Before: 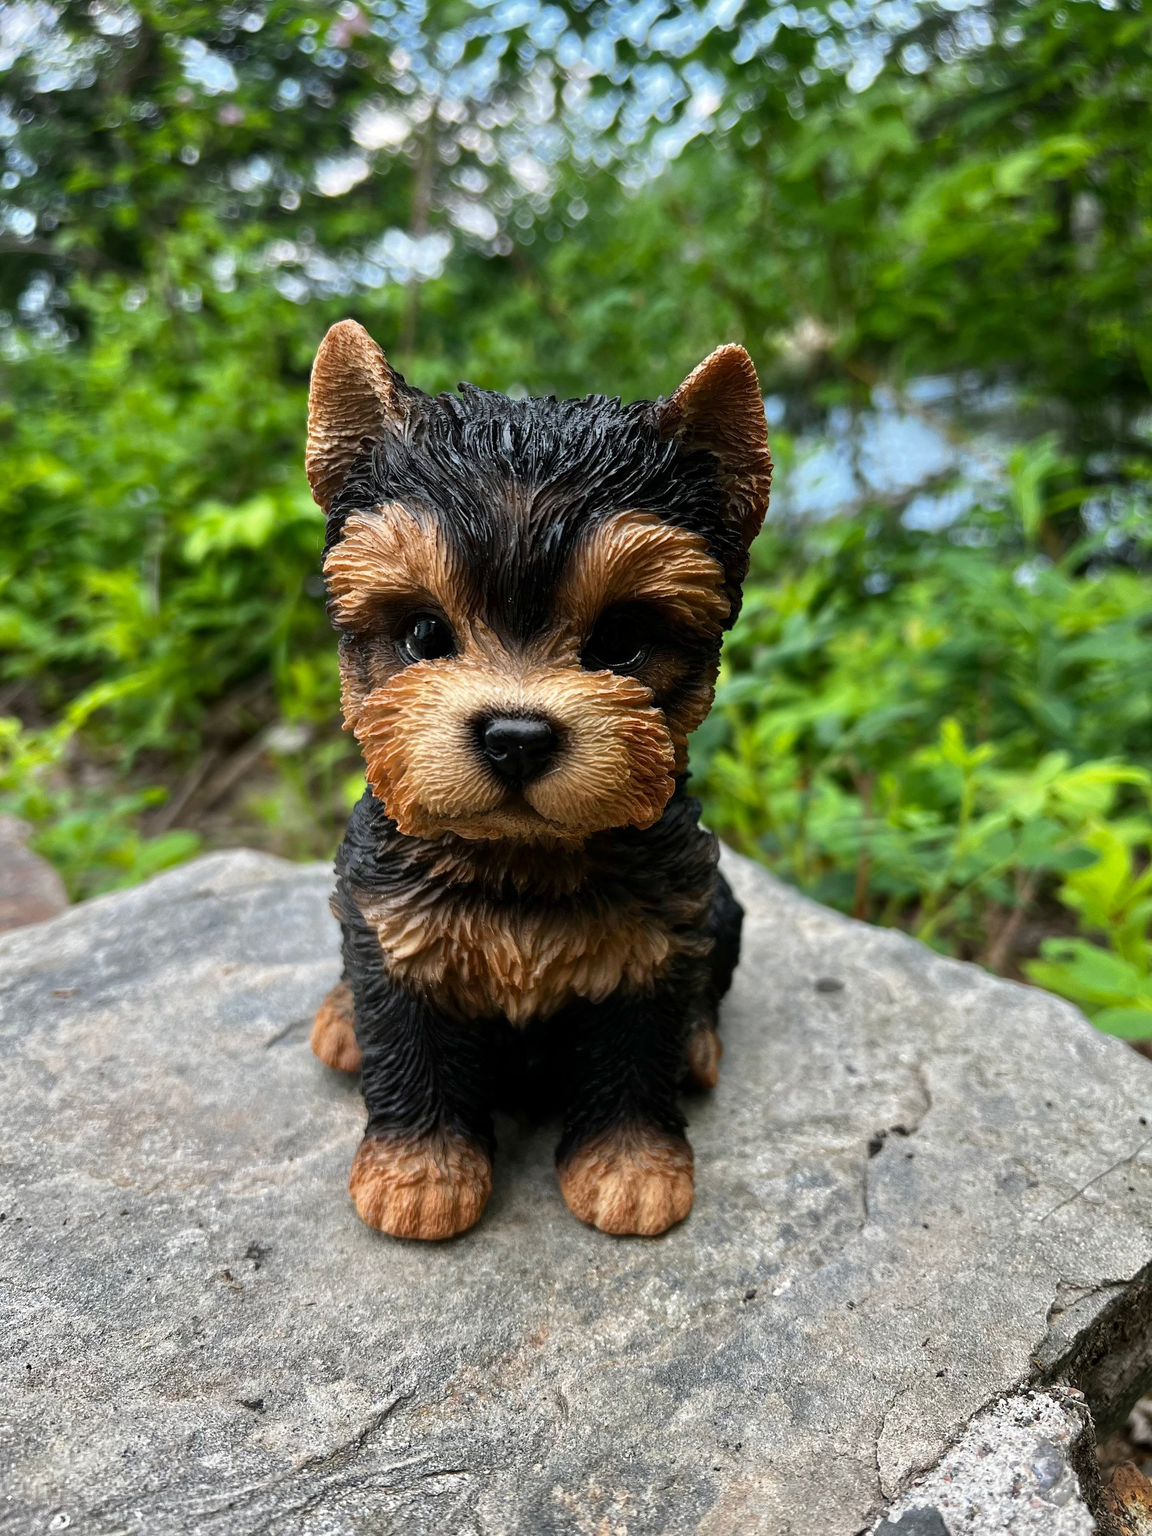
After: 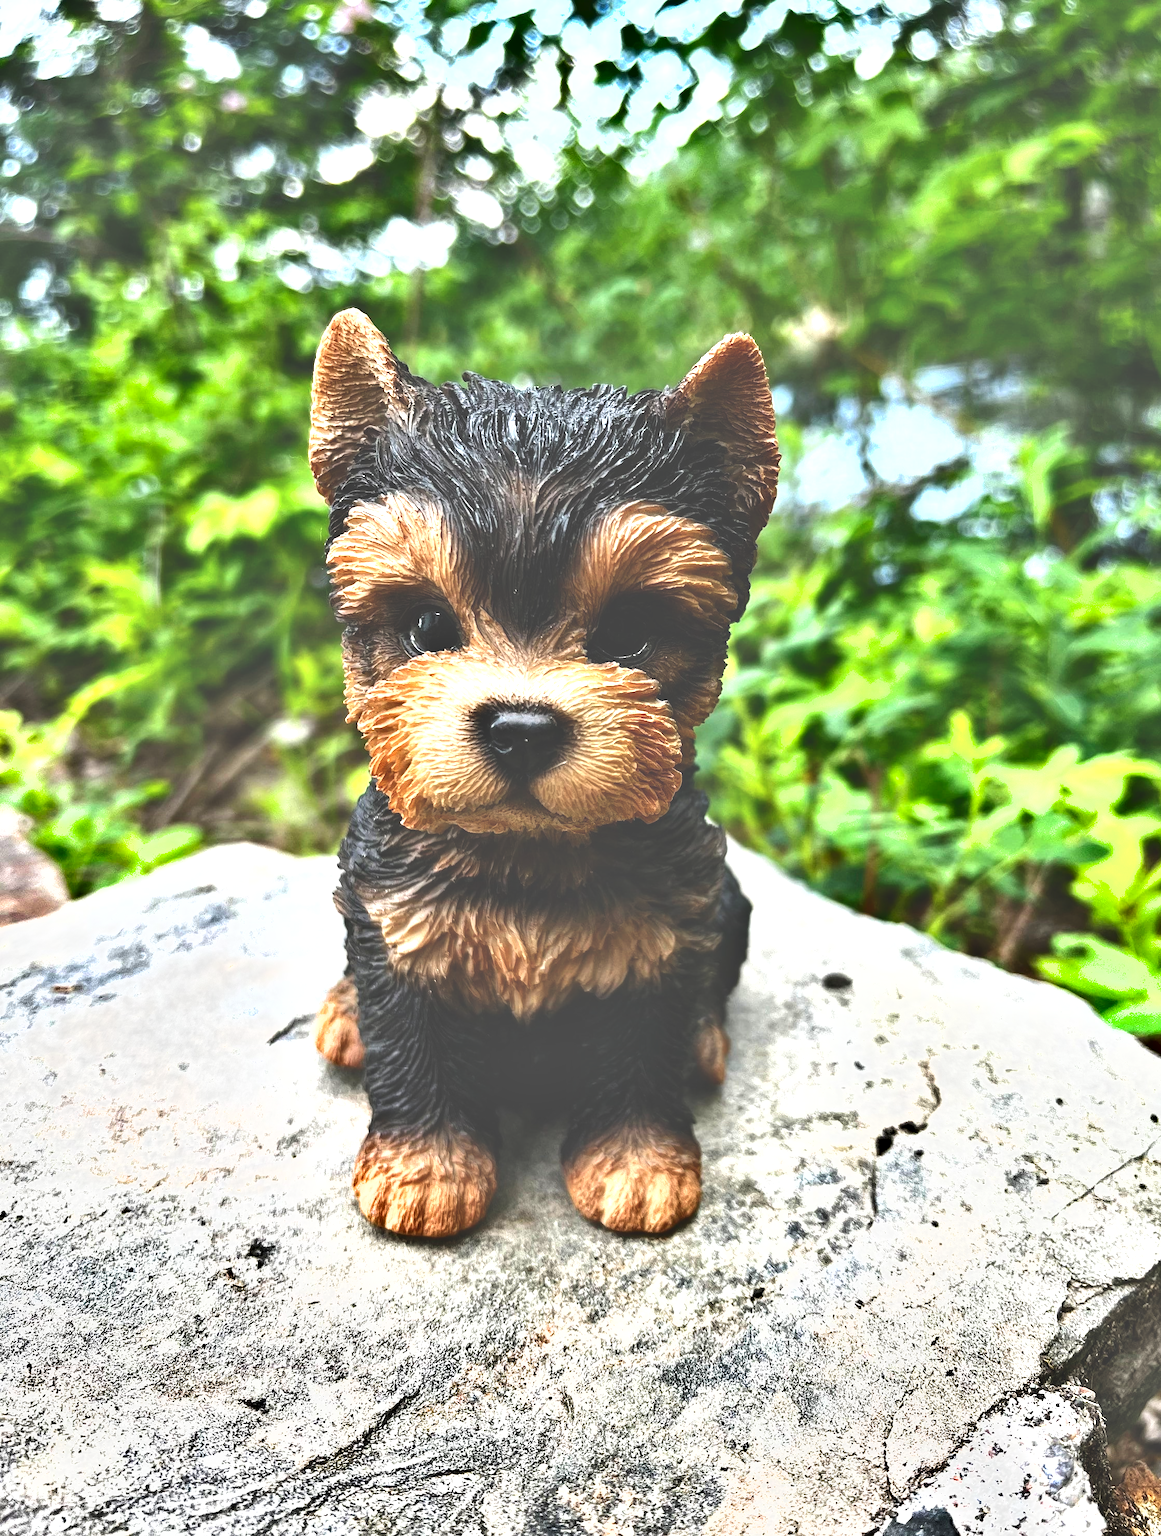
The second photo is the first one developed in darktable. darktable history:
exposure: black level correction -0.023, exposure 1.396 EV, compensate exposure bias true, compensate highlight preservation false
shadows and highlights: shadows 59.25, highlights -60.53, soften with gaussian
crop: top 0.968%, right 0.116%
